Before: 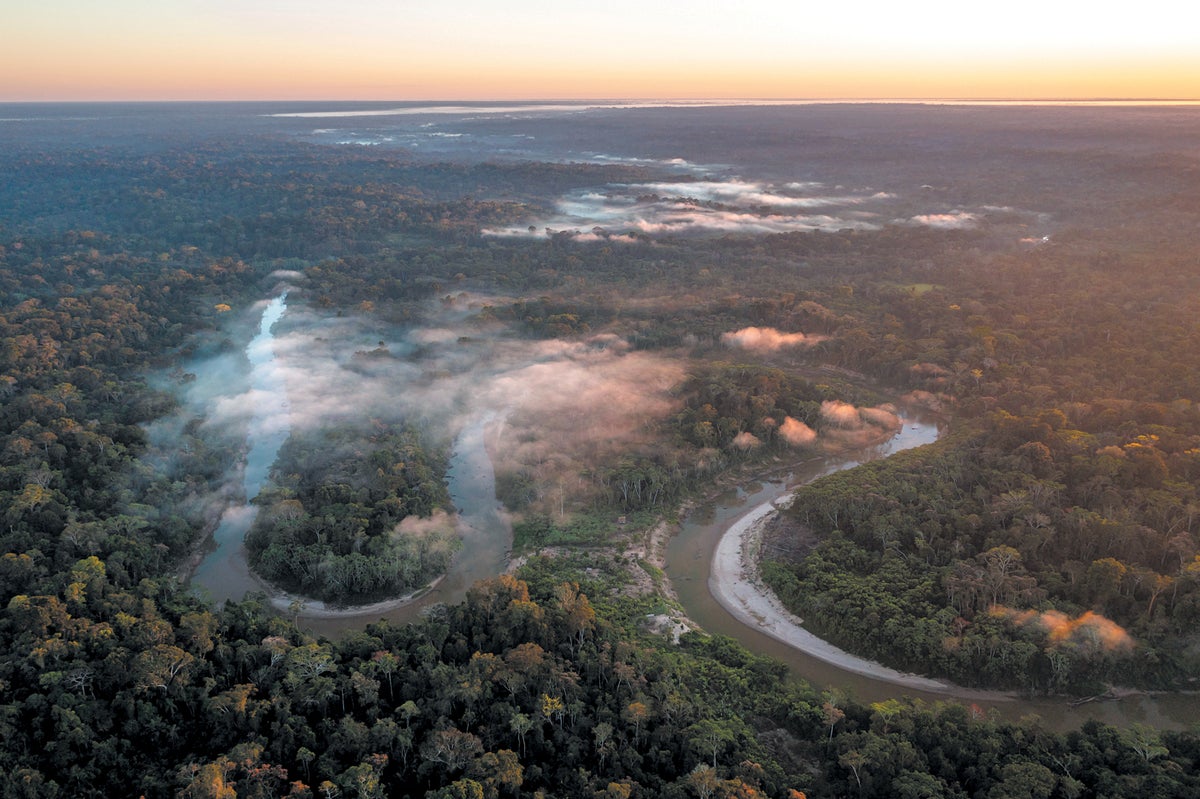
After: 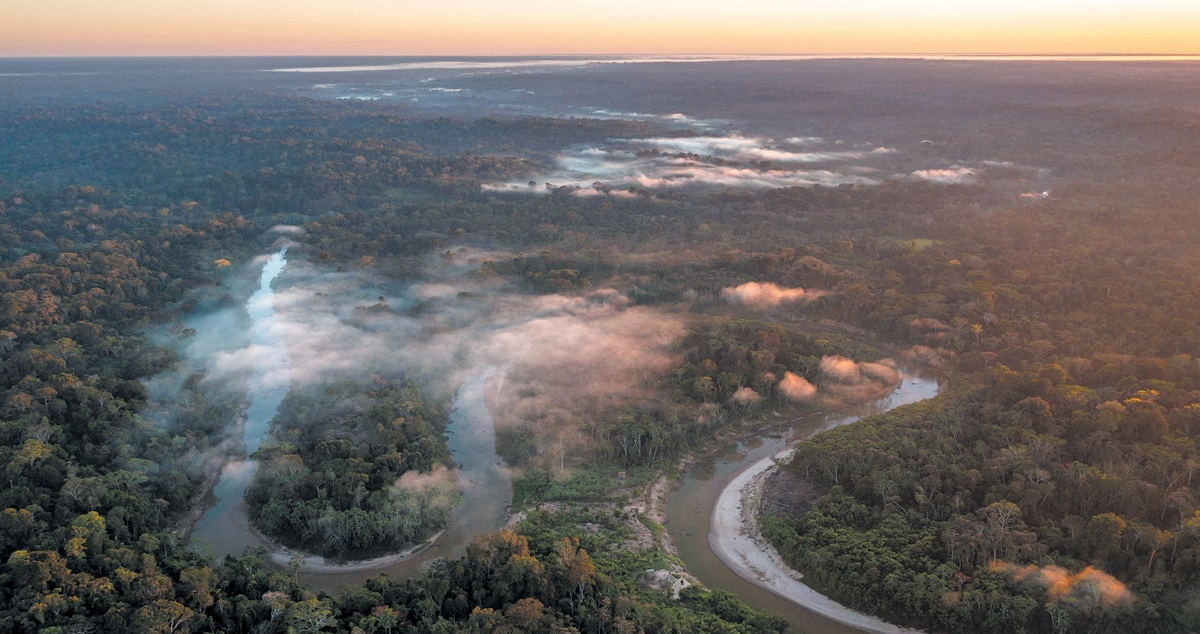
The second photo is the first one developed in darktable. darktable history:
crop and rotate: top 5.667%, bottom 14.937%
white balance: emerald 1
